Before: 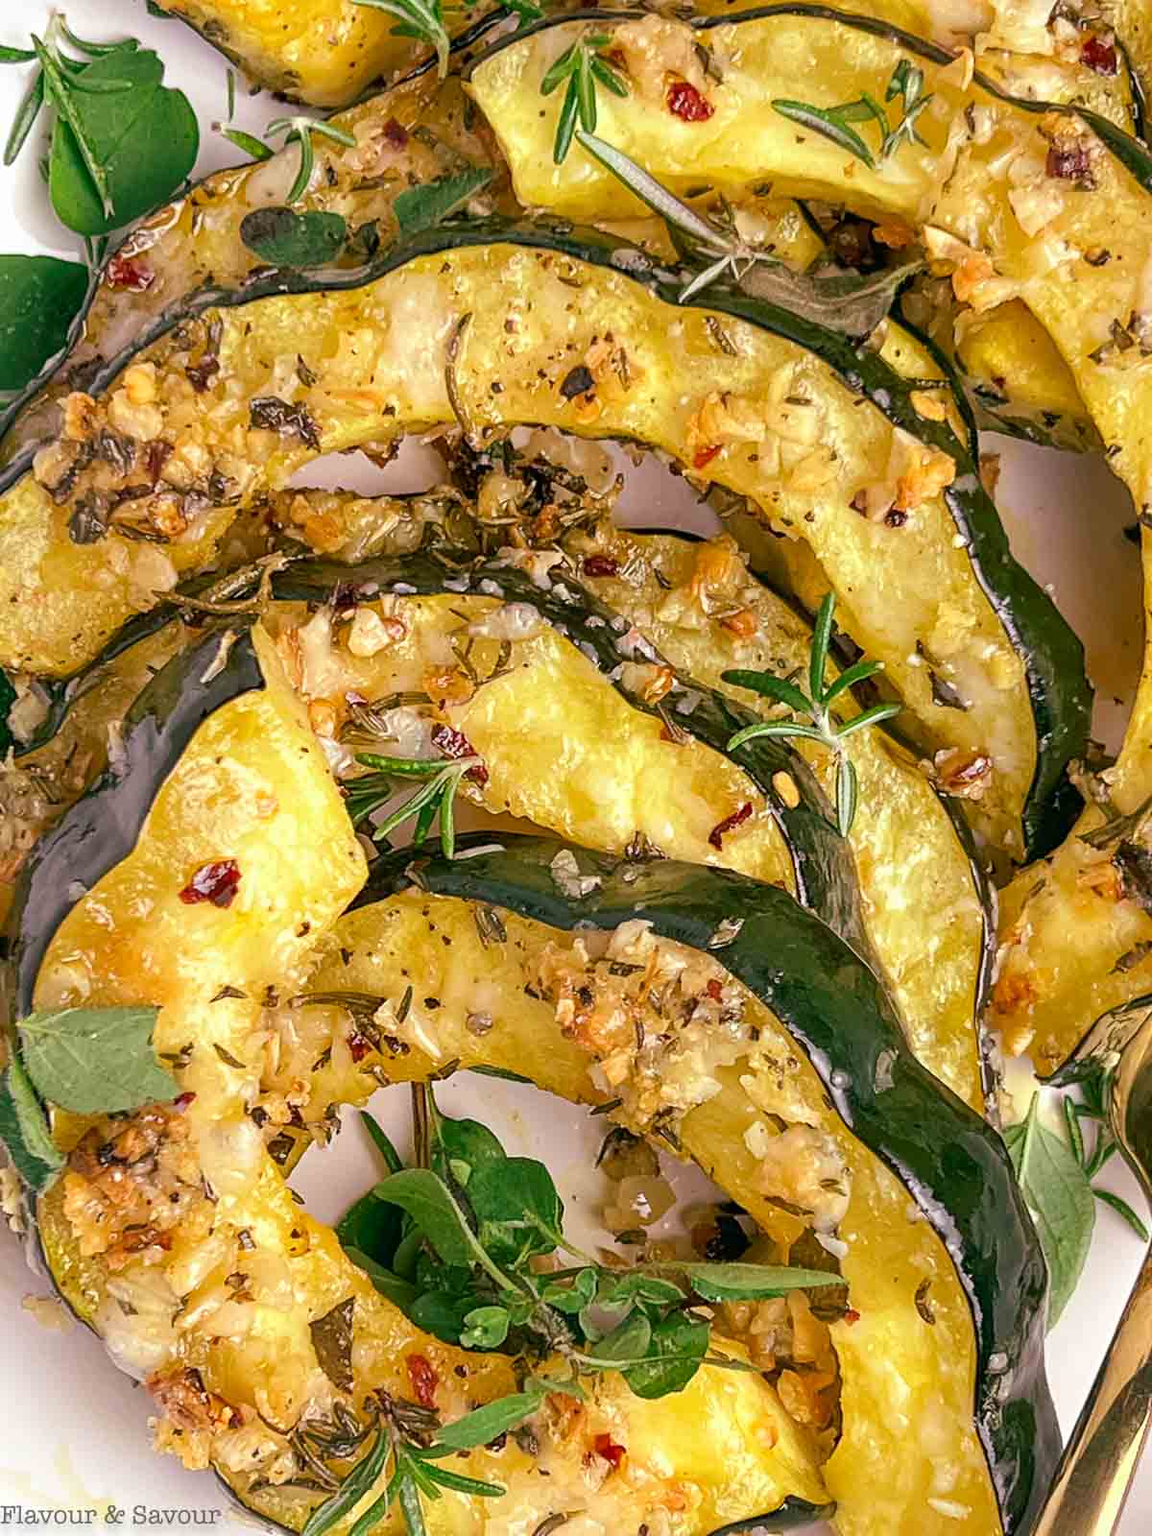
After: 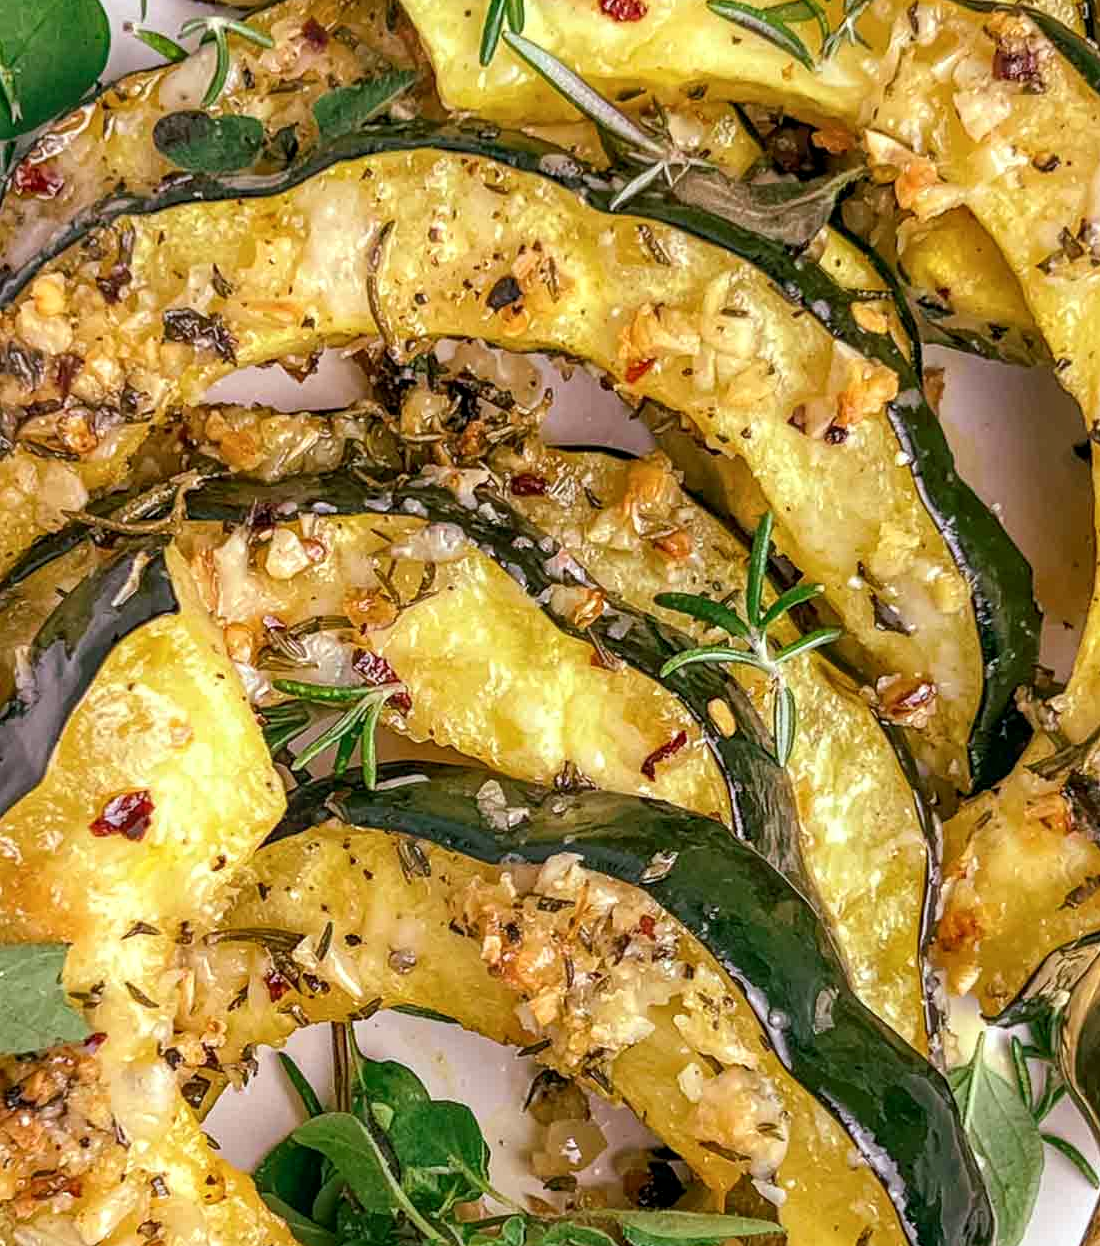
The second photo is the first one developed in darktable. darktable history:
color calibration: x 0.355, y 0.367, temperature 4700.38 K
local contrast: on, module defaults
crop: left 8.155%, top 6.611%, bottom 15.385%
